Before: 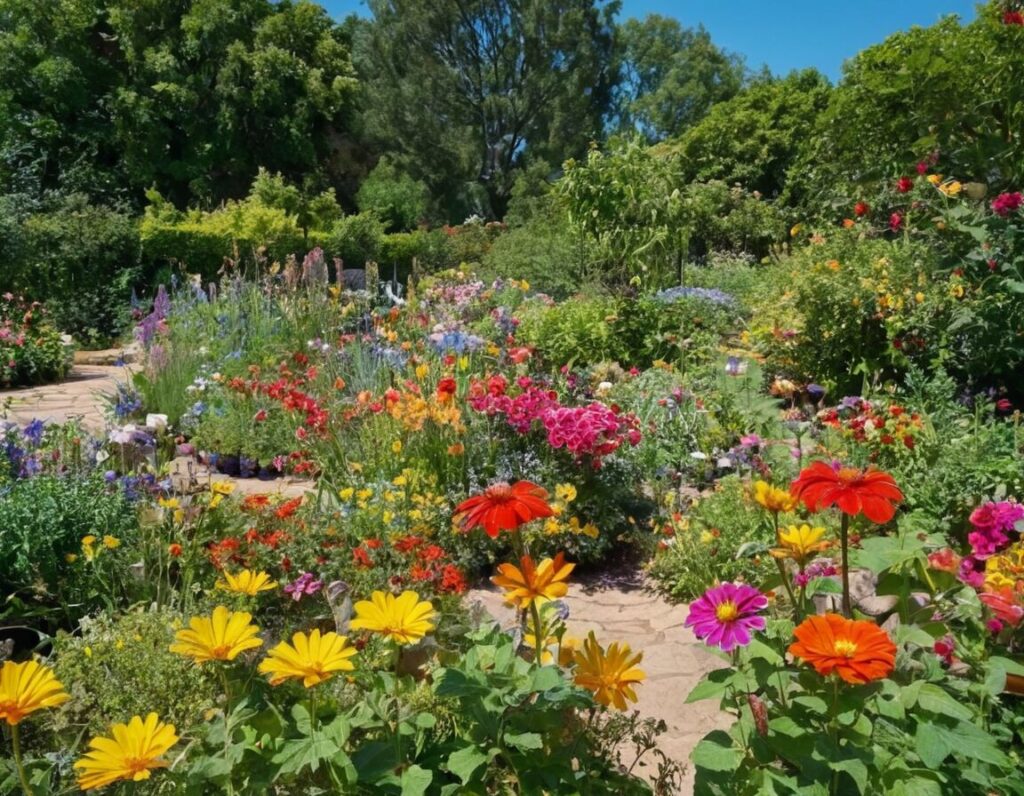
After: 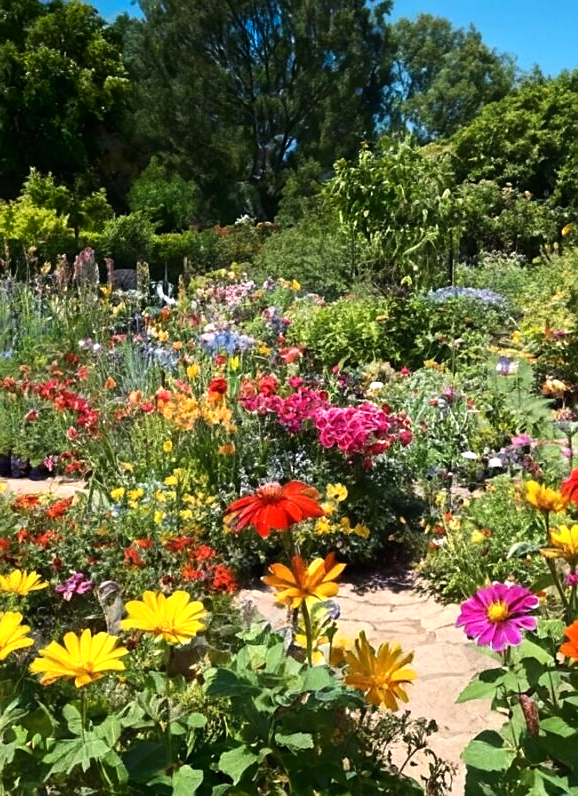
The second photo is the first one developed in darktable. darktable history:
tone equalizer: -8 EV -0.776 EV, -7 EV -0.712 EV, -6 EV -0.633 EV, -5 EV -0.367 EV, -3 EV 0.38 EV, -2 EV 0.6 EV, -1 EV 0.698 EV, +0 EV 0.755 EV, edges refinement/feathering 500, mask exposure compensation -1.57 EV, preserve details no
sharpen: radius 1.568, amount 0.372, threshold 1.513
crop and rotate: left 22.416%, right 21.067%
shadows and highlights: shadows -68.84, highlights 35.92, highlights color adjustment 0.113%, soften with gaussian
